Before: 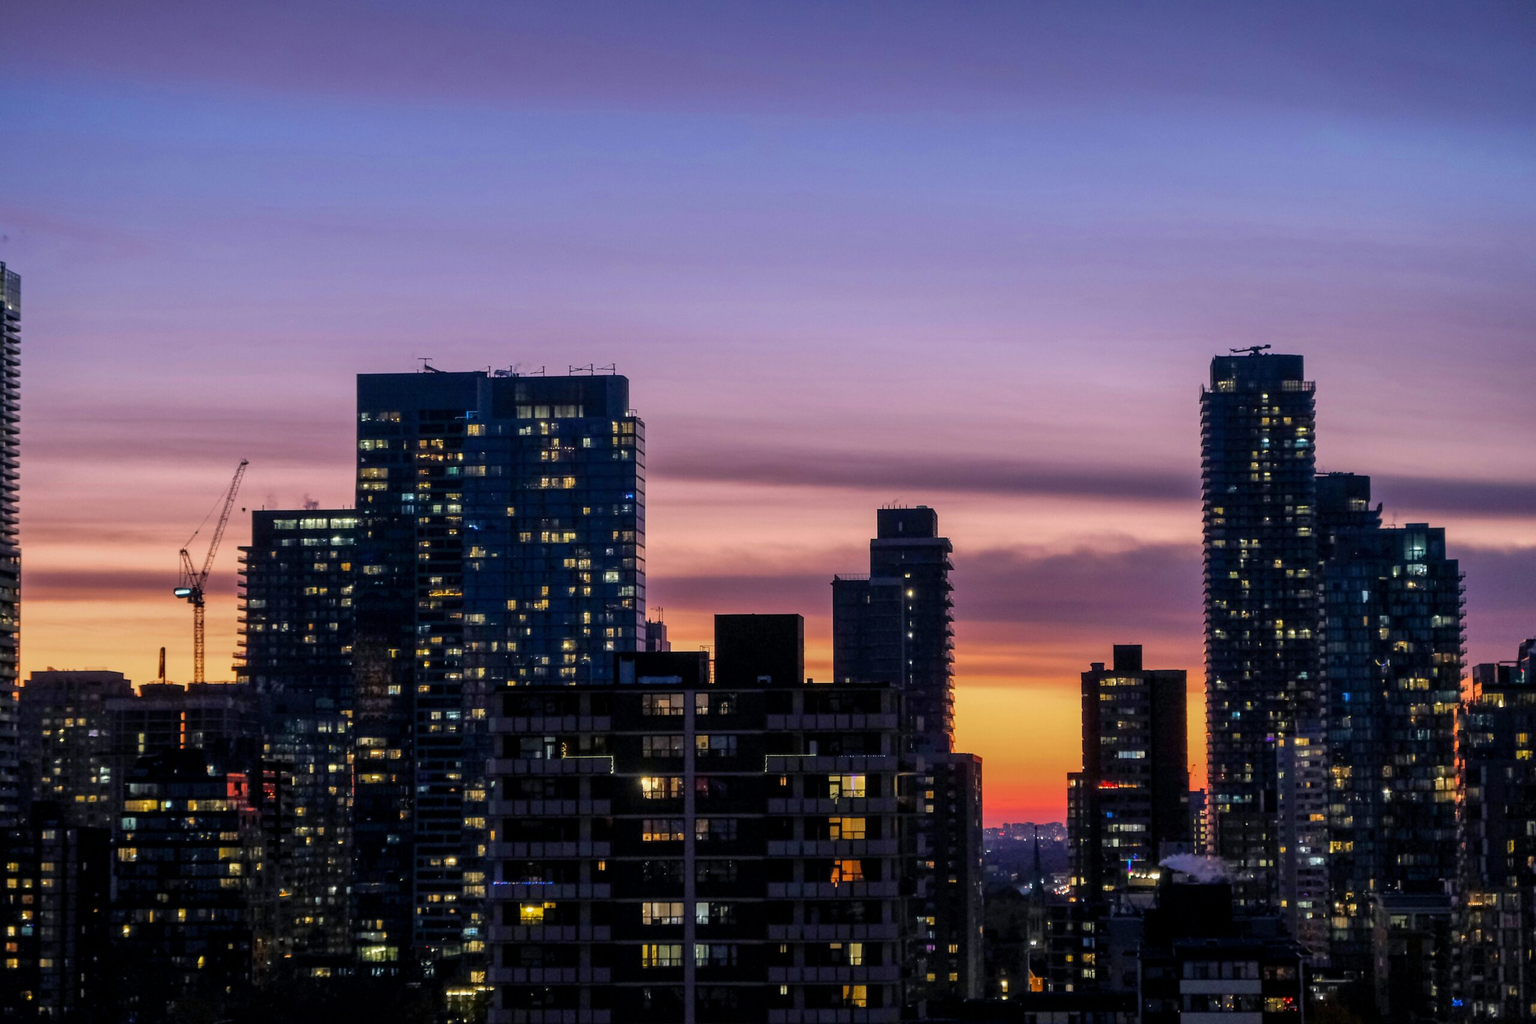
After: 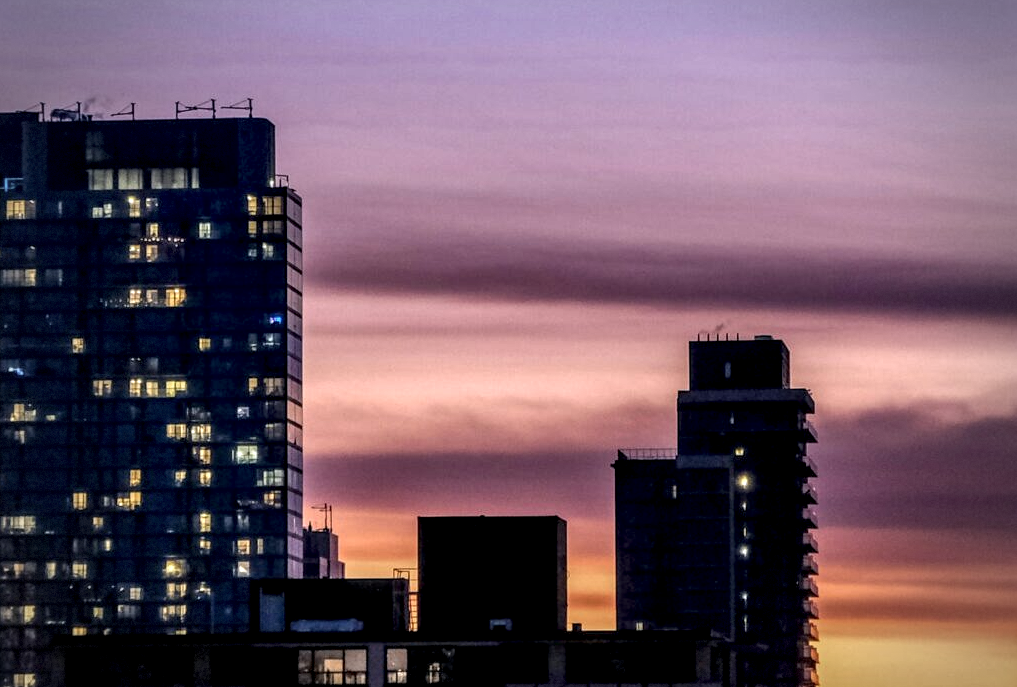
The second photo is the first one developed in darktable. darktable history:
local contrast: highlights 19%, detail 186%
crop: left 30.23%, top 29.728%, right 30.031%, bottom 29.983%
vignetting: fall-off start 67.22%, brightness -0.437, saturation -0.21, width/height ratio 1.016, dithering 8-bit output
